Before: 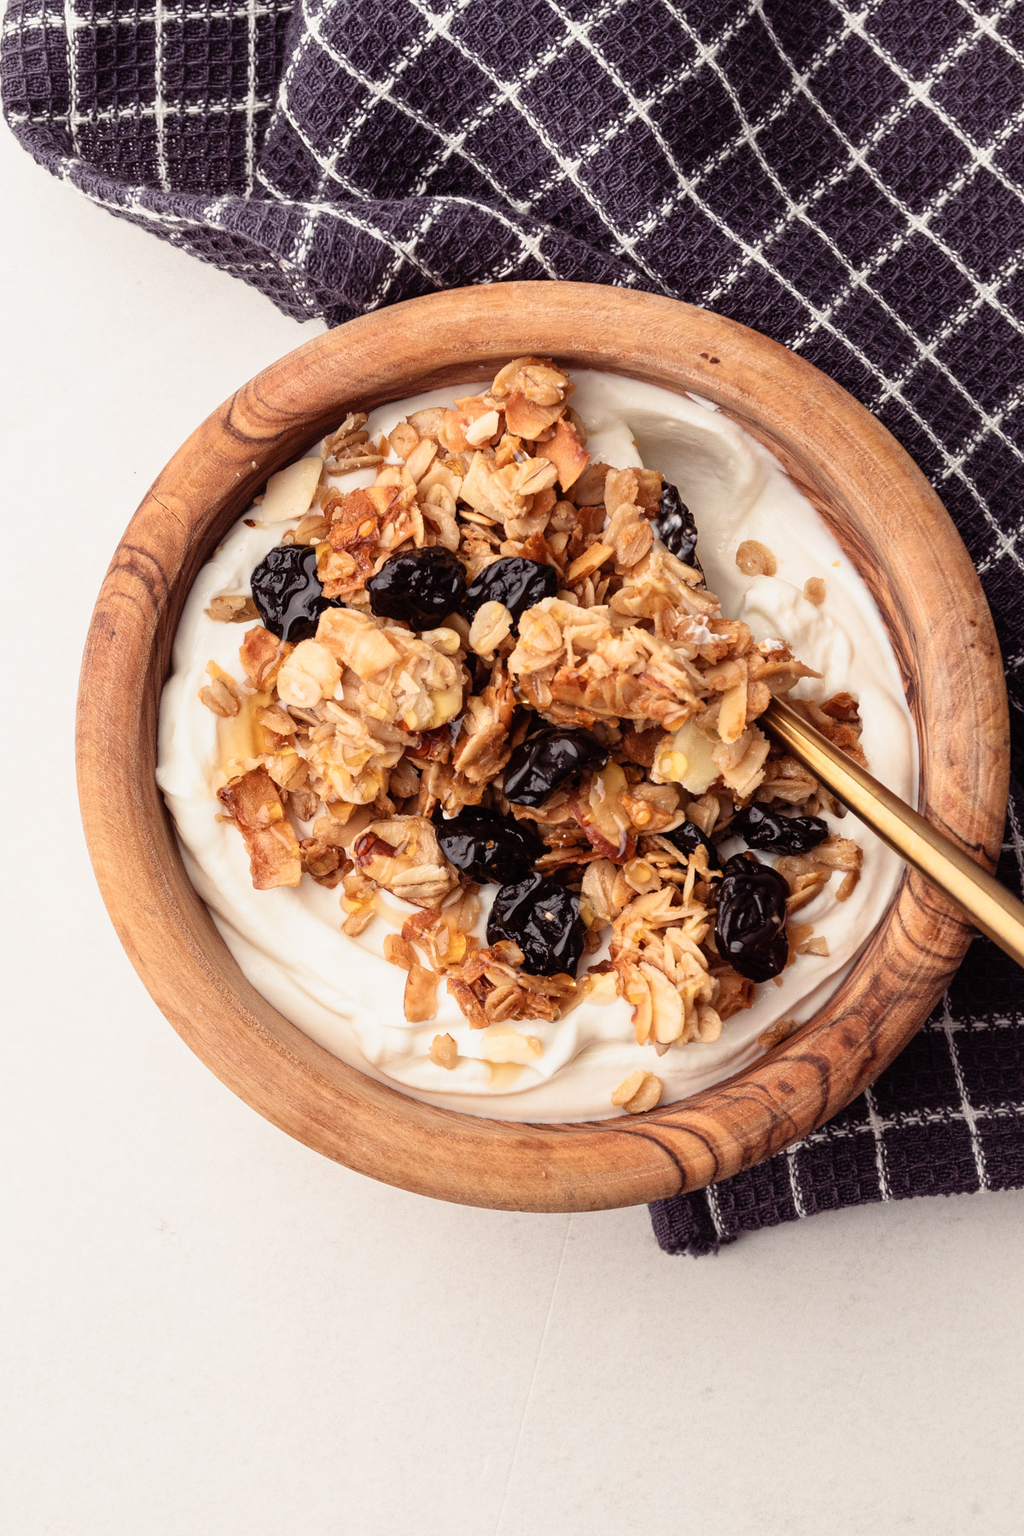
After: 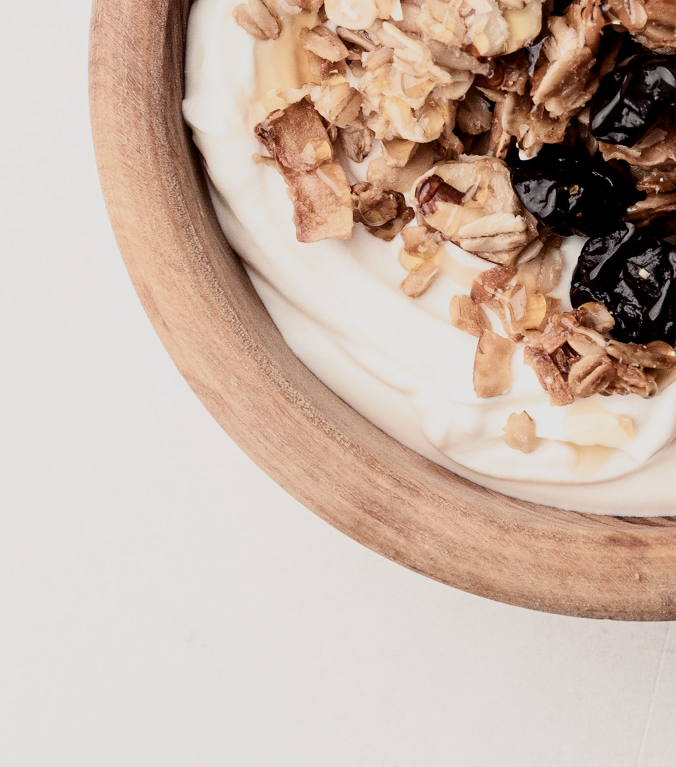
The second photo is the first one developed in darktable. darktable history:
filmic rgb: black relative exposure -7.65 EV, white relative exposure 4.56 EV, hardness 3.61
crop: top 44.483%, right 43.593%, bottom 12.892%
contrast brightness saturation: contrast 0.25, saturation -0.31
